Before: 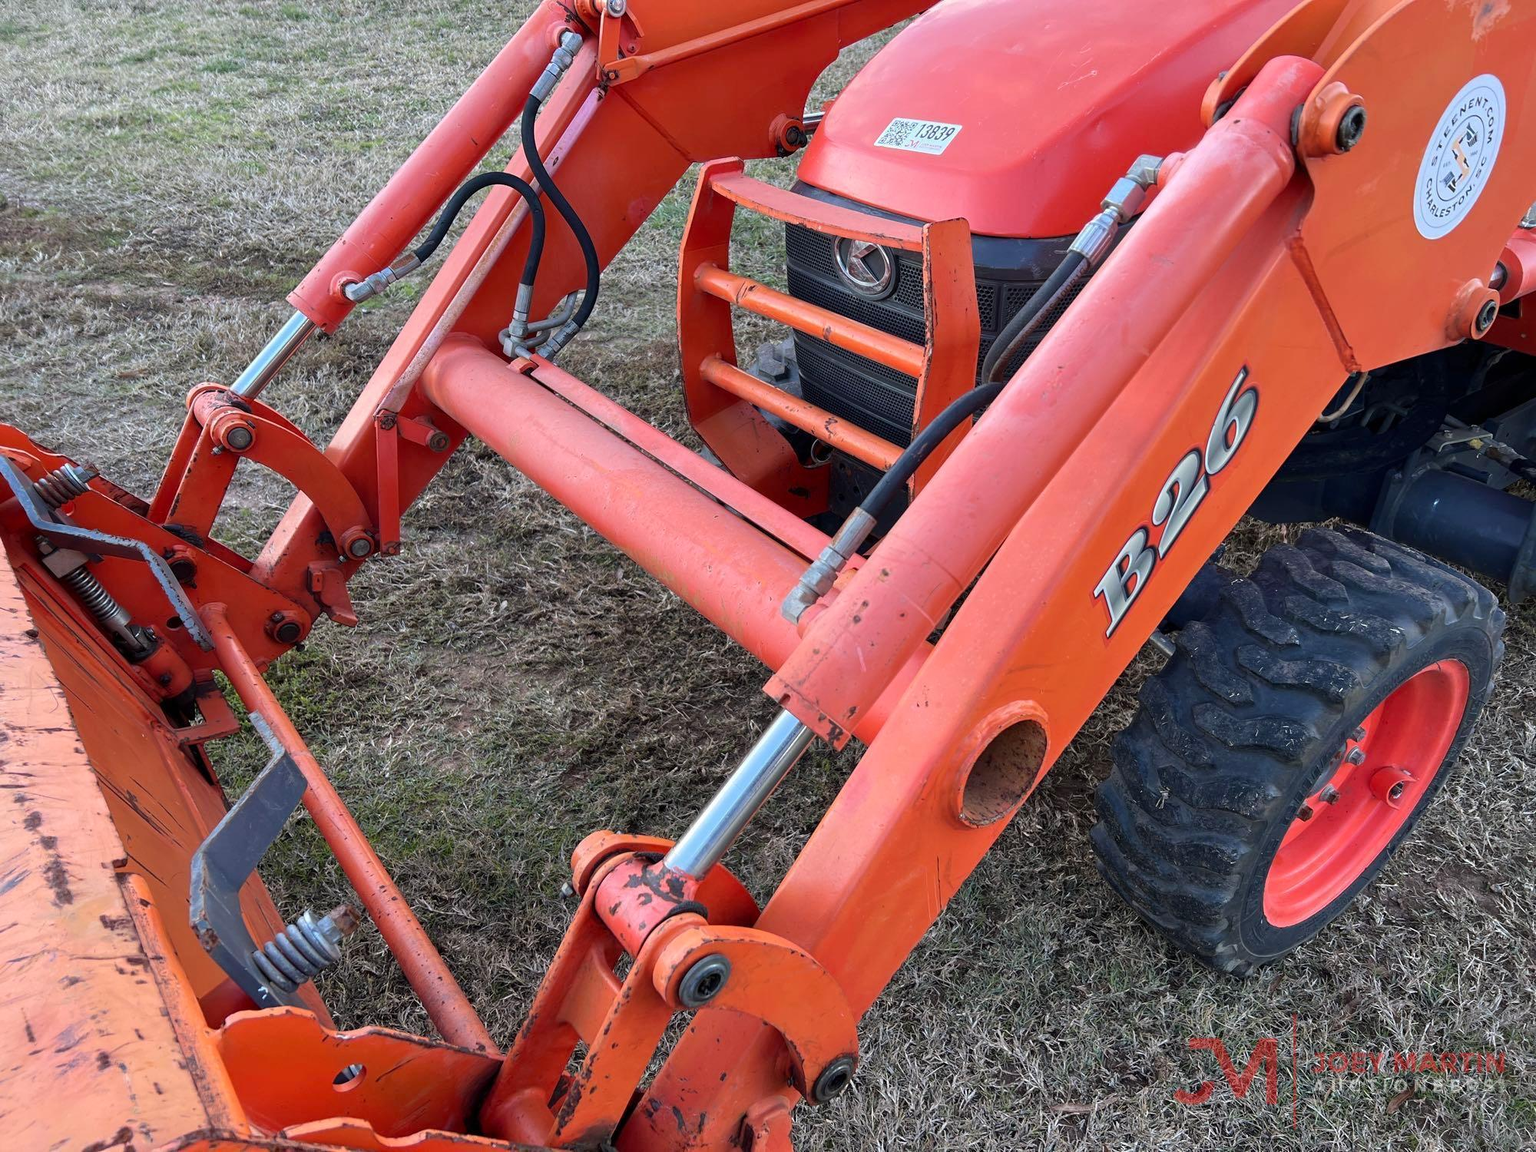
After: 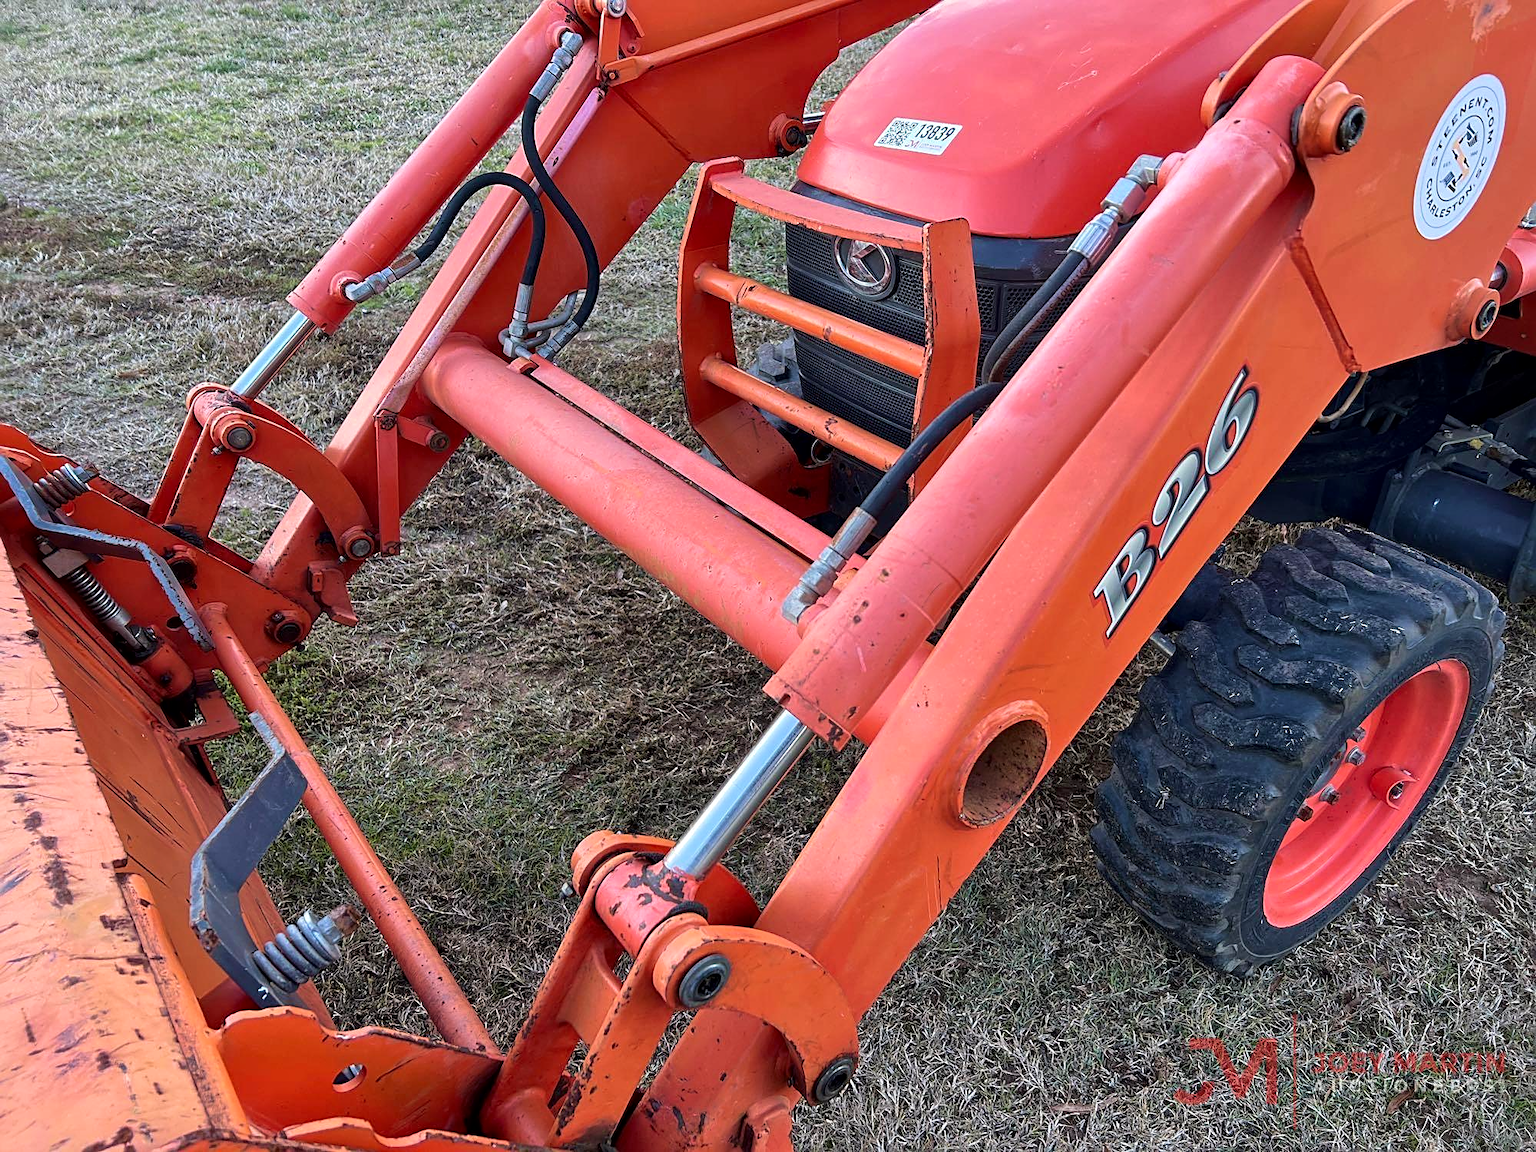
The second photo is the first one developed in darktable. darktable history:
velvia: on, module defaults
local contrast: mode bilateral grid, contrast 20, coarseness 50, detail 132%, midtone range 0.2
sharpen: on, module defaults
shadows and highlights: radius 330.08, shadows 53.57, highlights -99.99, compress 94.23%, highlights color adjustment 0.188%, soften with gaussian
